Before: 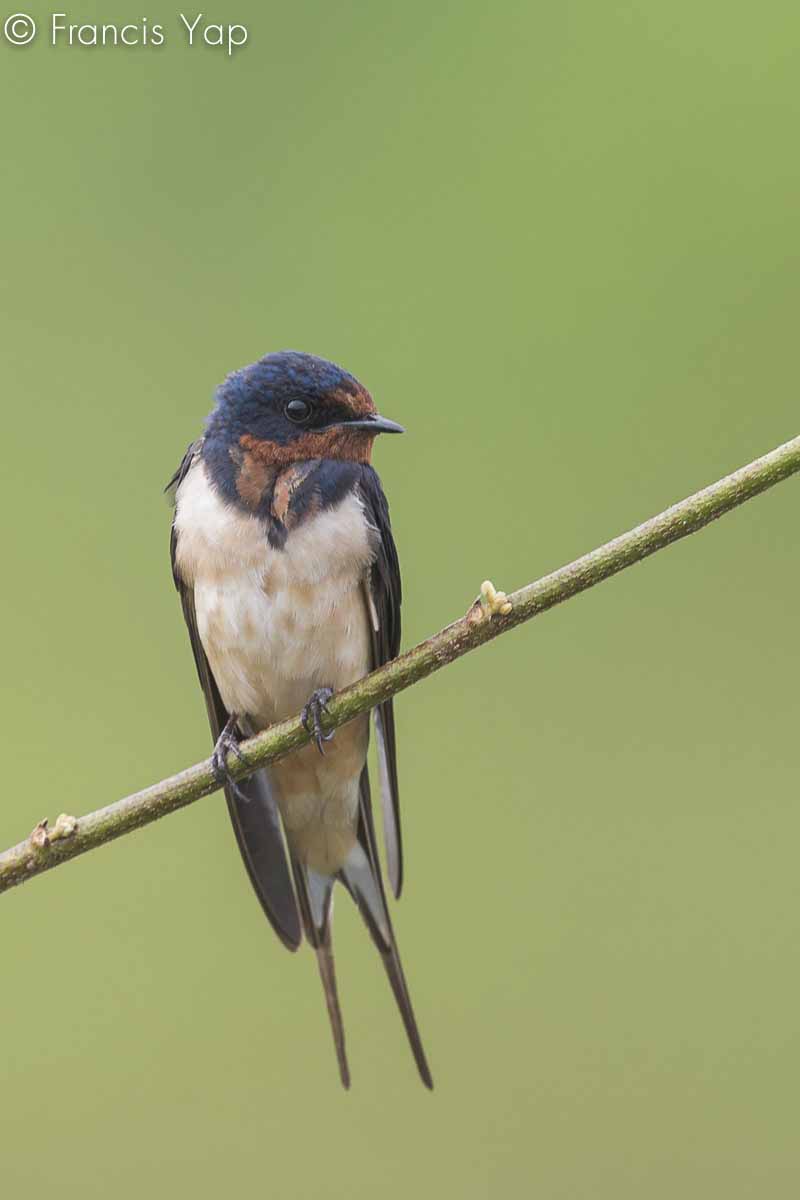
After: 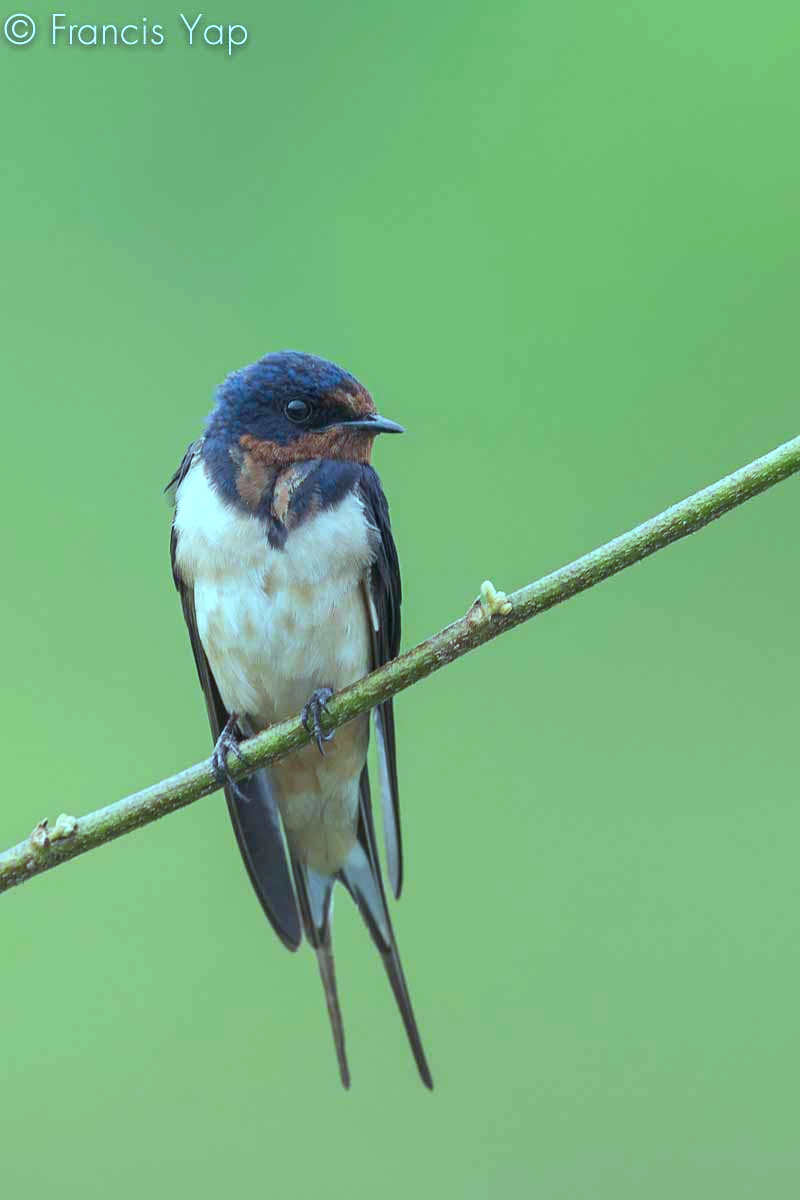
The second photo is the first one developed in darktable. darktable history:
color balance: mode lift, gamma, gain (sRGB), lift [0.997, 0.979, 1.021, 1.011], gamma [1, 1.084, 0.916, 0.998], gain [1, 0.87, 1.13, 1.101], contrast 4.55%, contrast fulcrum 38.24%, output saturation 104.09%
white balance: red 0.924, blue 1.095
